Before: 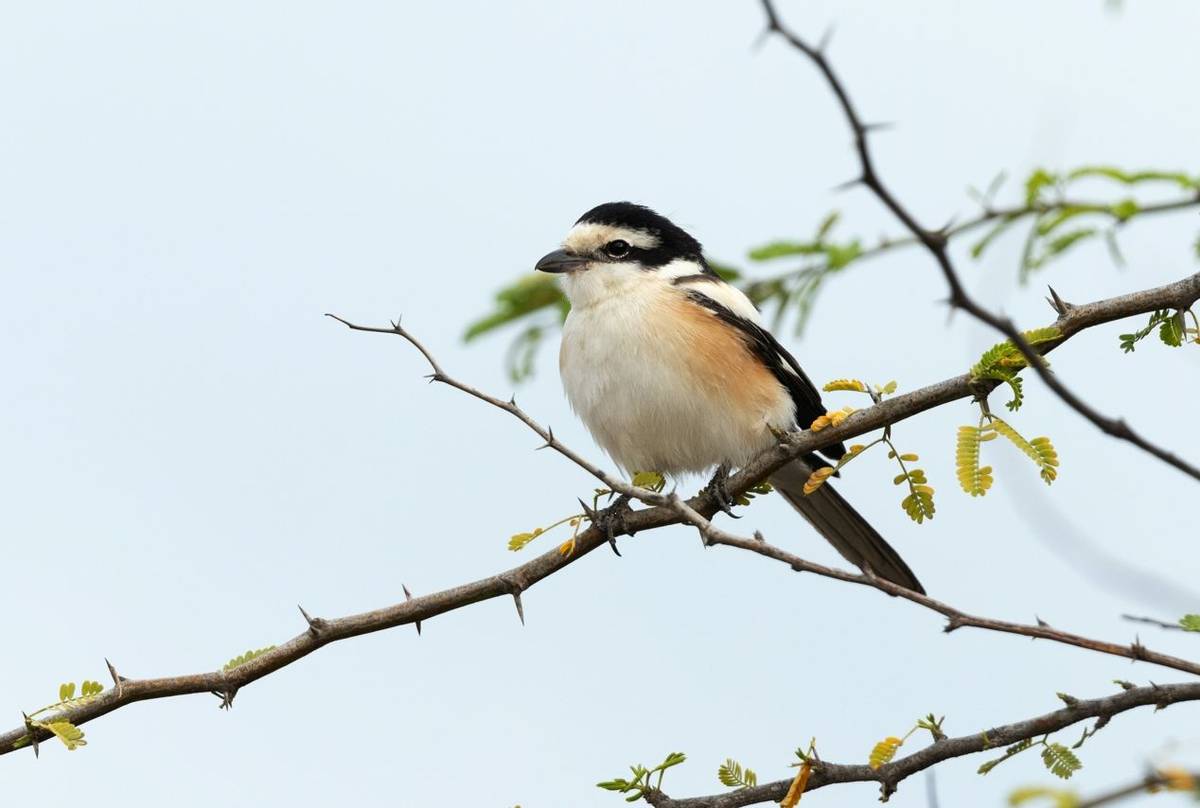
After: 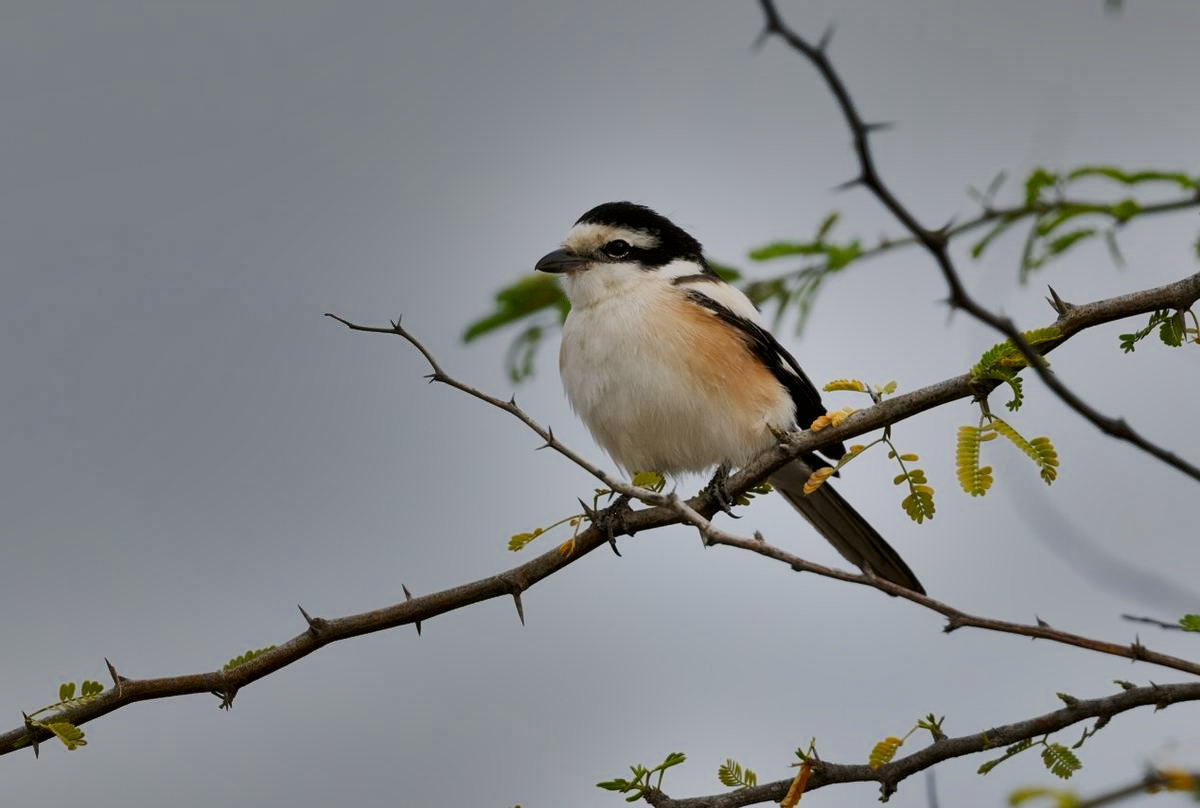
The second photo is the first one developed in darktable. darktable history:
filmic rgb: black relative exposure -7.65 EV, white relative exposure 4.56 EV, hardness 3.61
color correction: highlights a* 3.12, highlights b* -1.55, shadows a* -0.101, shadows b* 2.52, saturation 0.98
shadows and highlights: shadows 19.13, highlights -83.41, soften with gaussian
